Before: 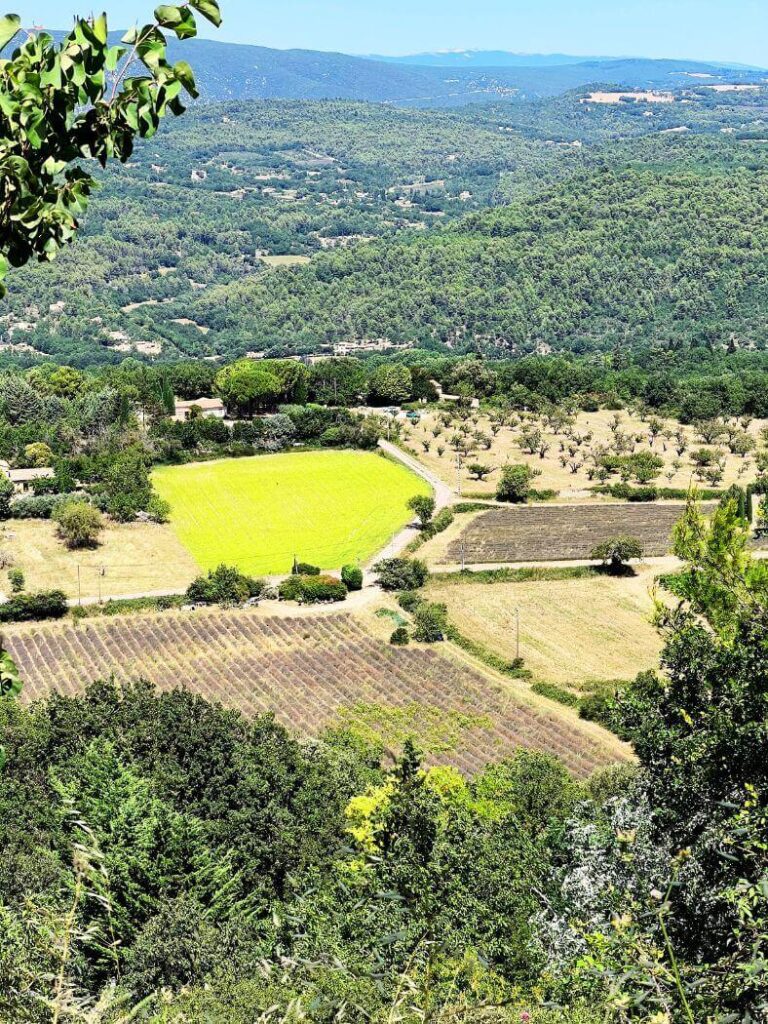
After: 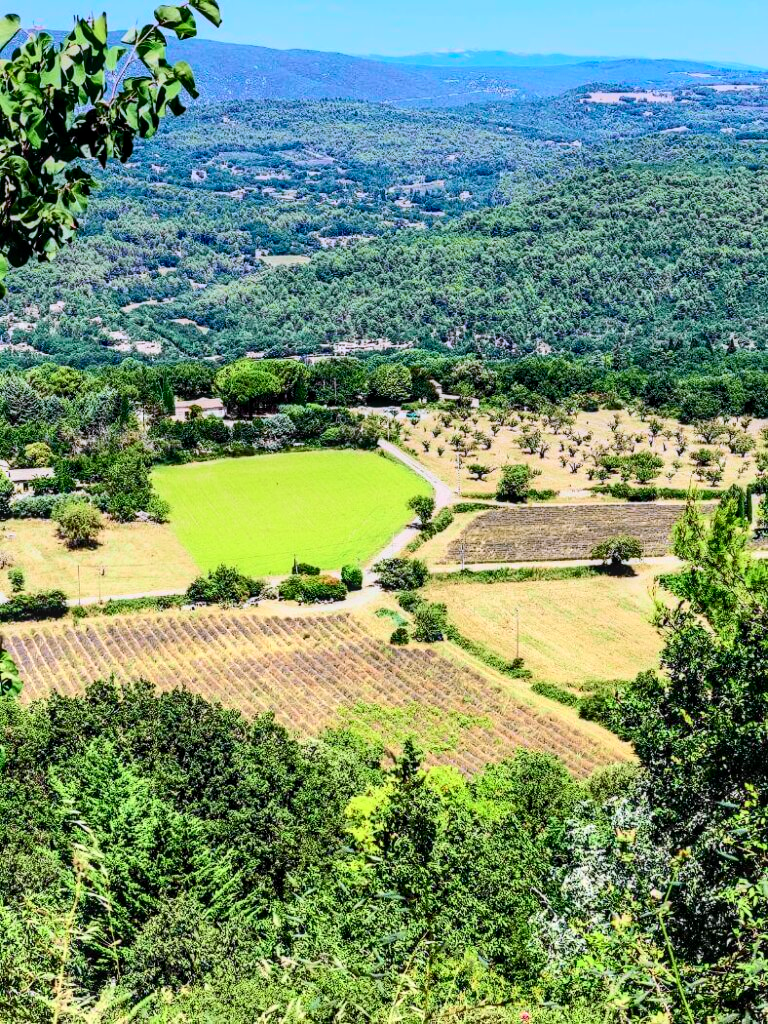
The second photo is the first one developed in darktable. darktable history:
tone curve: curves: ch0 [(0, 0.003) (0.044, 0.032) (0.12, 0.089) (0.197, 0.168) (0.281, 0.273) (0.468, 0.548) (0.588, 0.71) (0.701, 0.815) (0.86, 0.922) (1, 0.982)]; ch1 [(0, 0) (0.247, 0.215) (0.433, 0.382) (0.466, 0.426) (0.493, 0.481) (0.501, 0.5) (0.517, 0.524) (0.557, 0.582) (0.598, 0.651) (0.671, 0.735) (0.796, 0.85) (1, 1)]; ch2 [(0, 0) (0.249, 0.216) (0.357, 0.317) (0.448, 0.432) (0.478, 0.492) (0.498, 0.499) (0.517, 0.53) (0.537, 0.57) (0.569, 0.623) (0.61, 0.663) (0.706, 0.75) (0.808, 0.809) (0.991, 0.968)], color space Lab, independent channels, preserve colors none
graduated density: hue 238.83°, saturation 50%
local contrast: detail 130%
